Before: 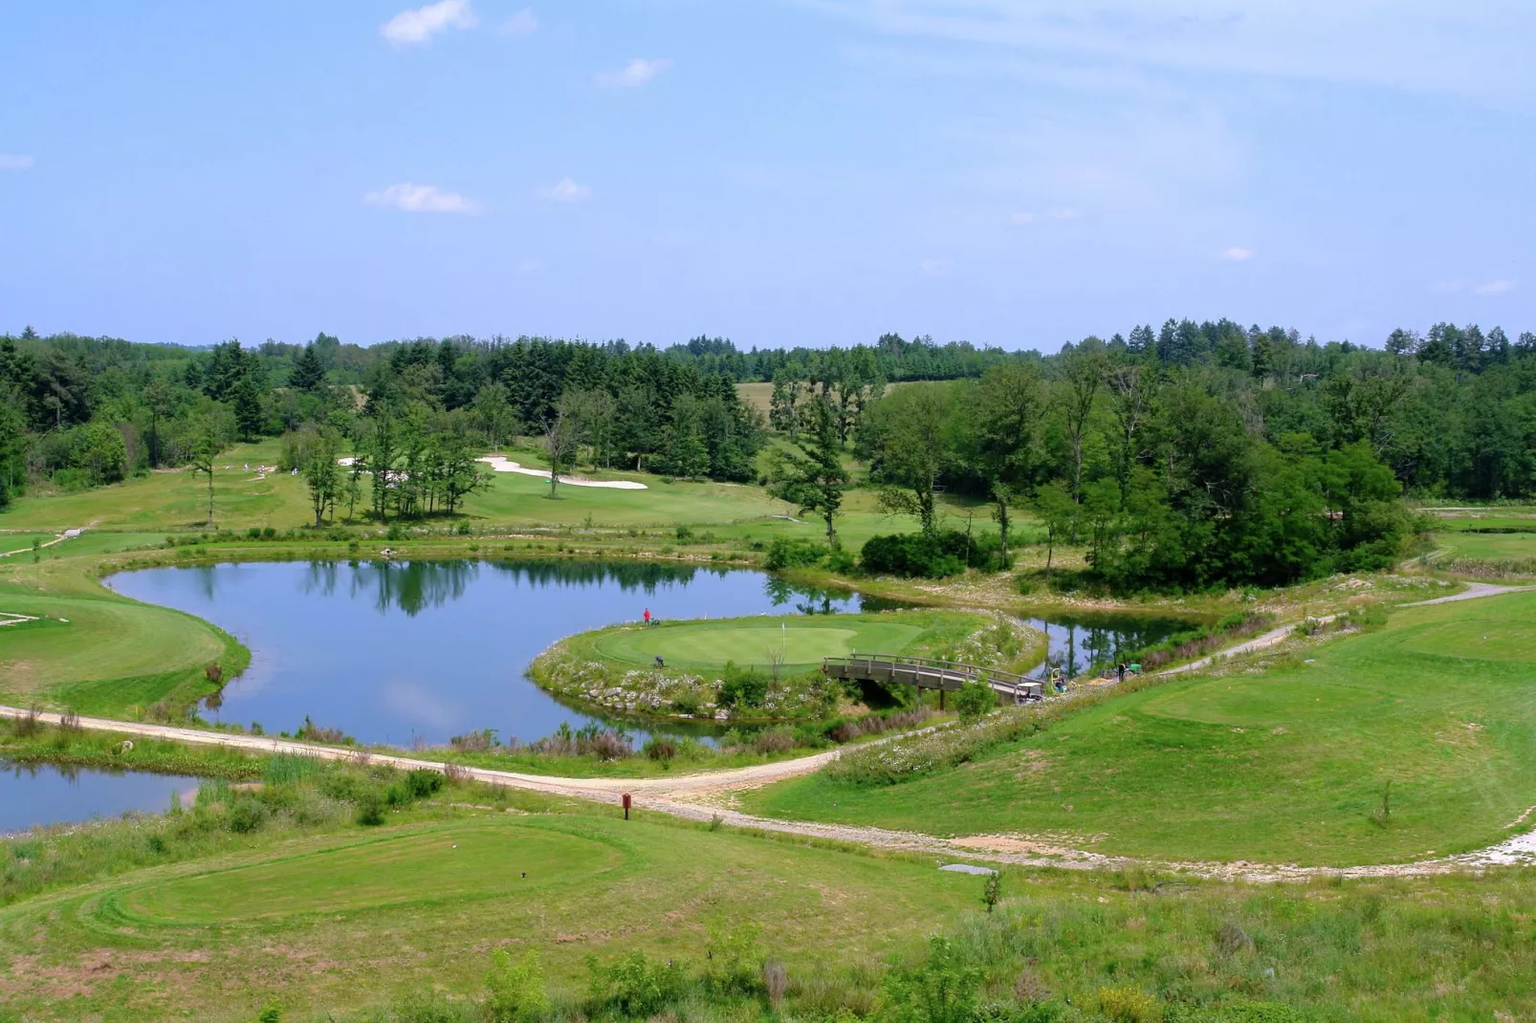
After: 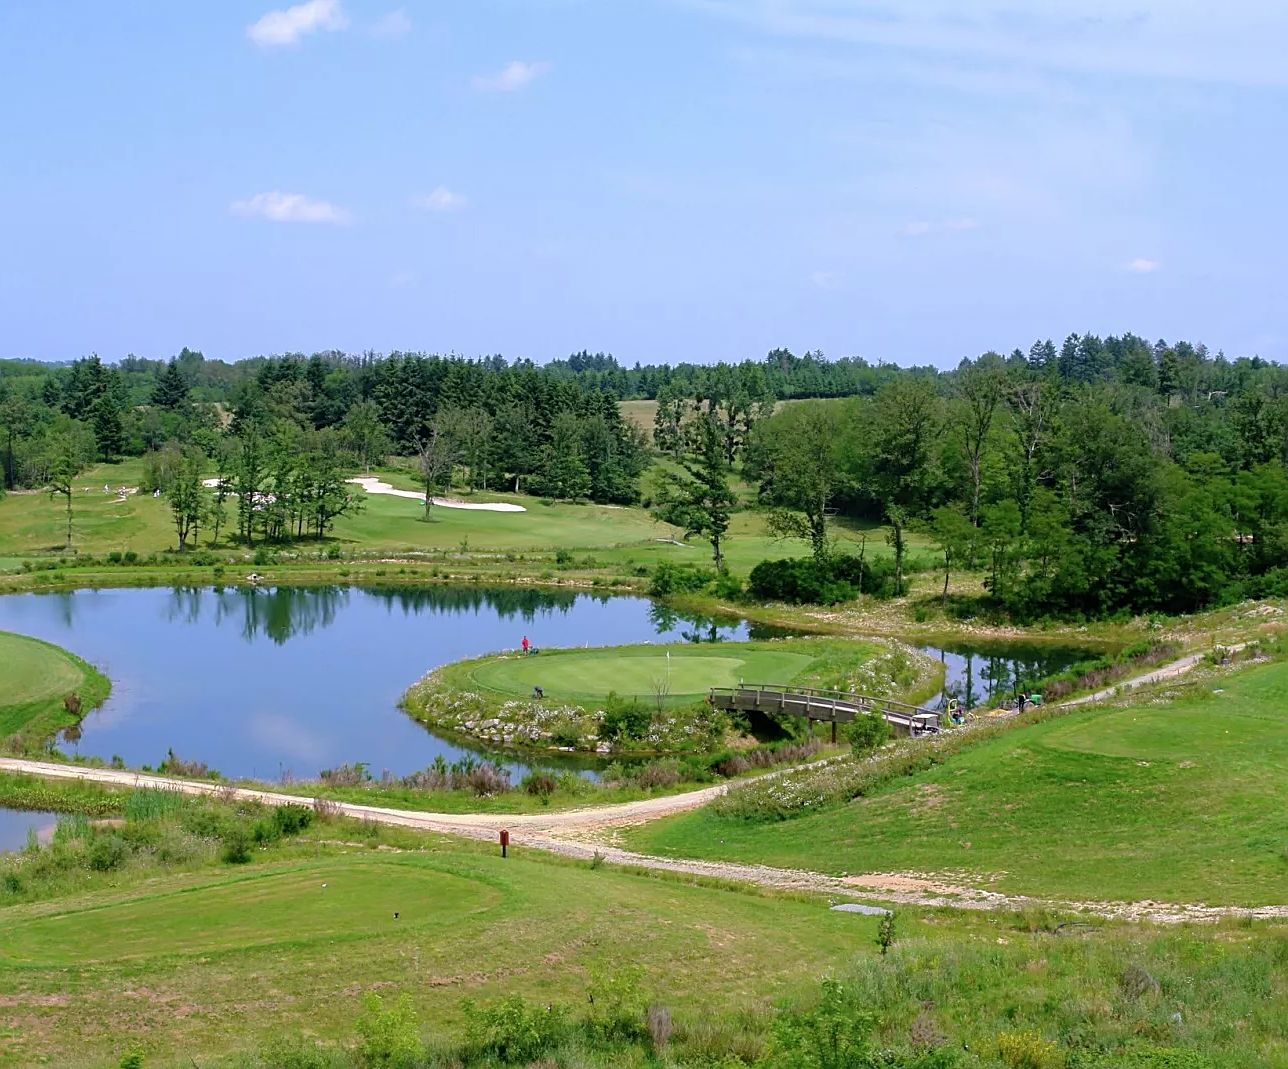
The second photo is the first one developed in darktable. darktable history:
crop and rotate: left 9.516%, right 10.265%
sharpen: on, module defaults
